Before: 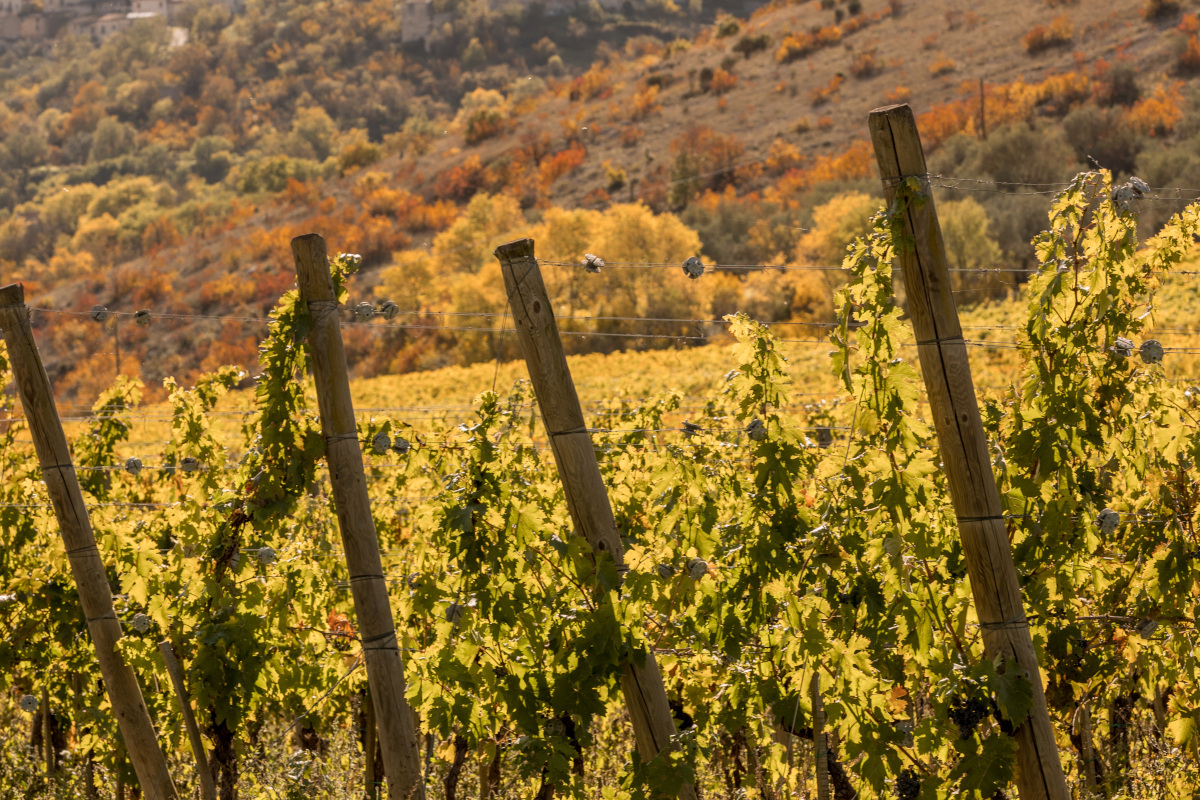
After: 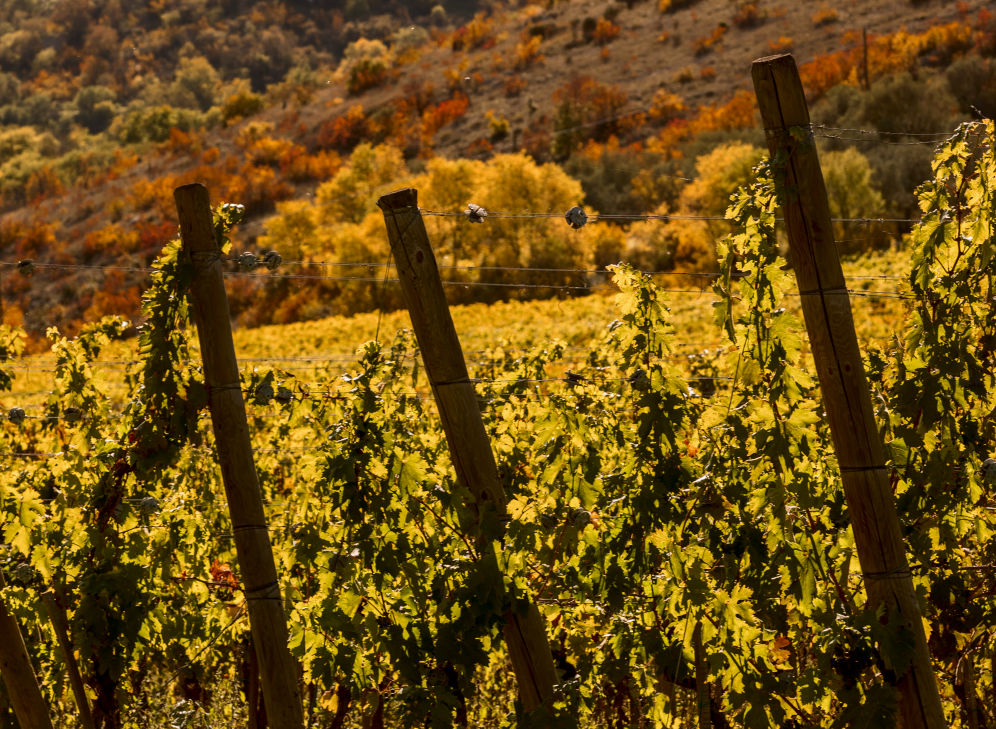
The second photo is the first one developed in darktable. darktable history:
crop: left 9.802%, top 6.295%, right 7.154%, bottom 2.554%
contrast brightness saturation: contrast 0.135, brightness -0.237, saturation 0.144
